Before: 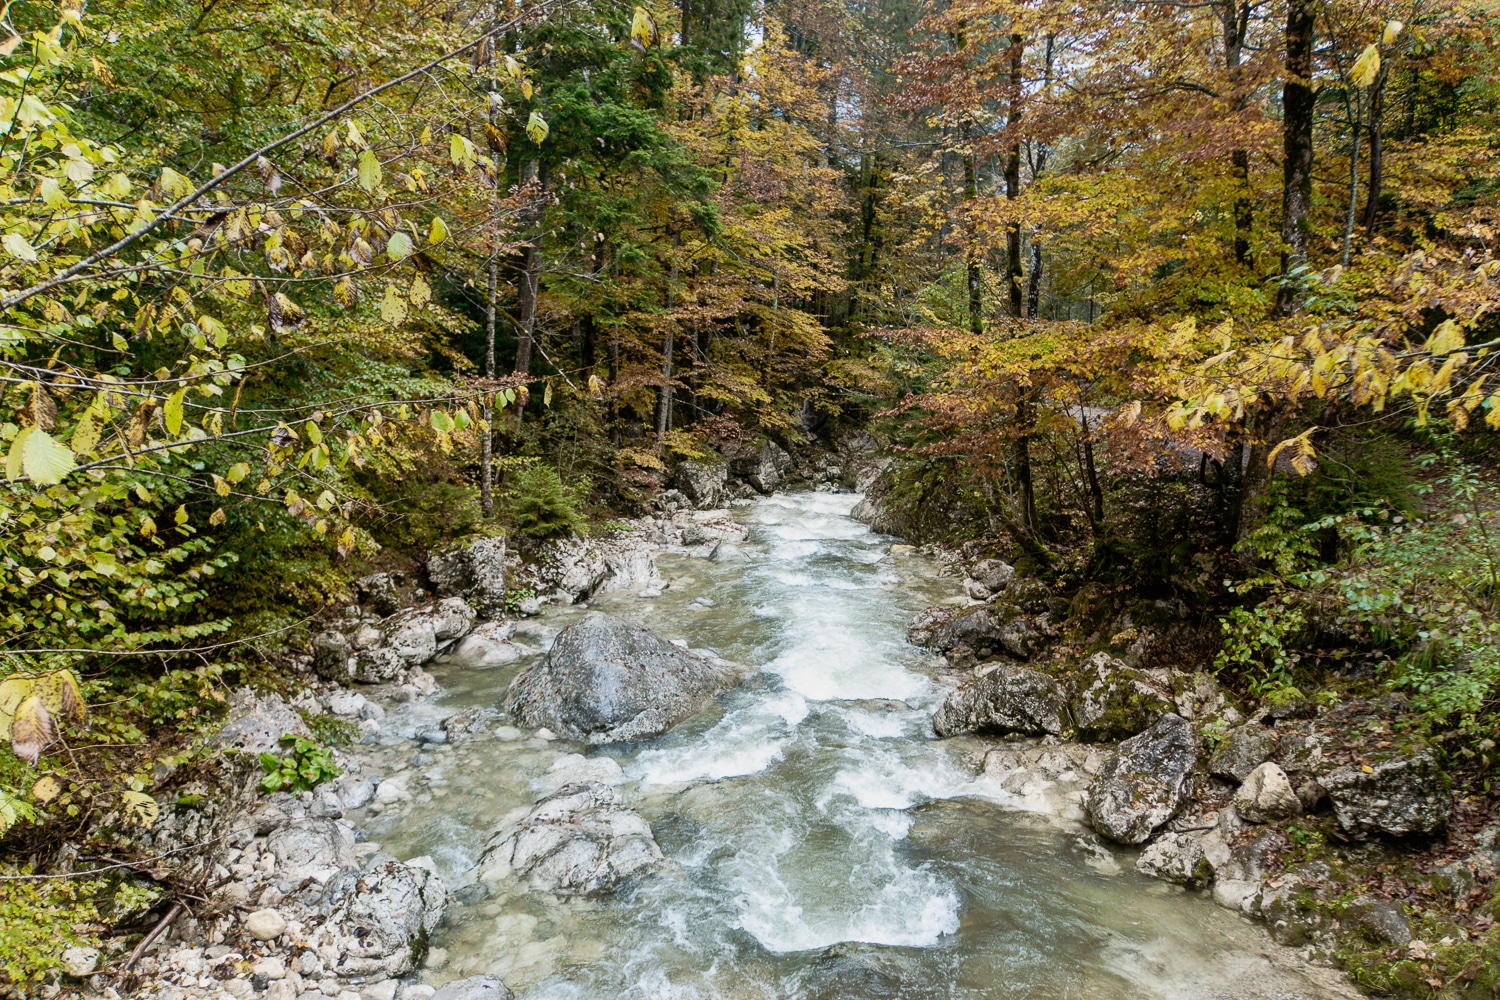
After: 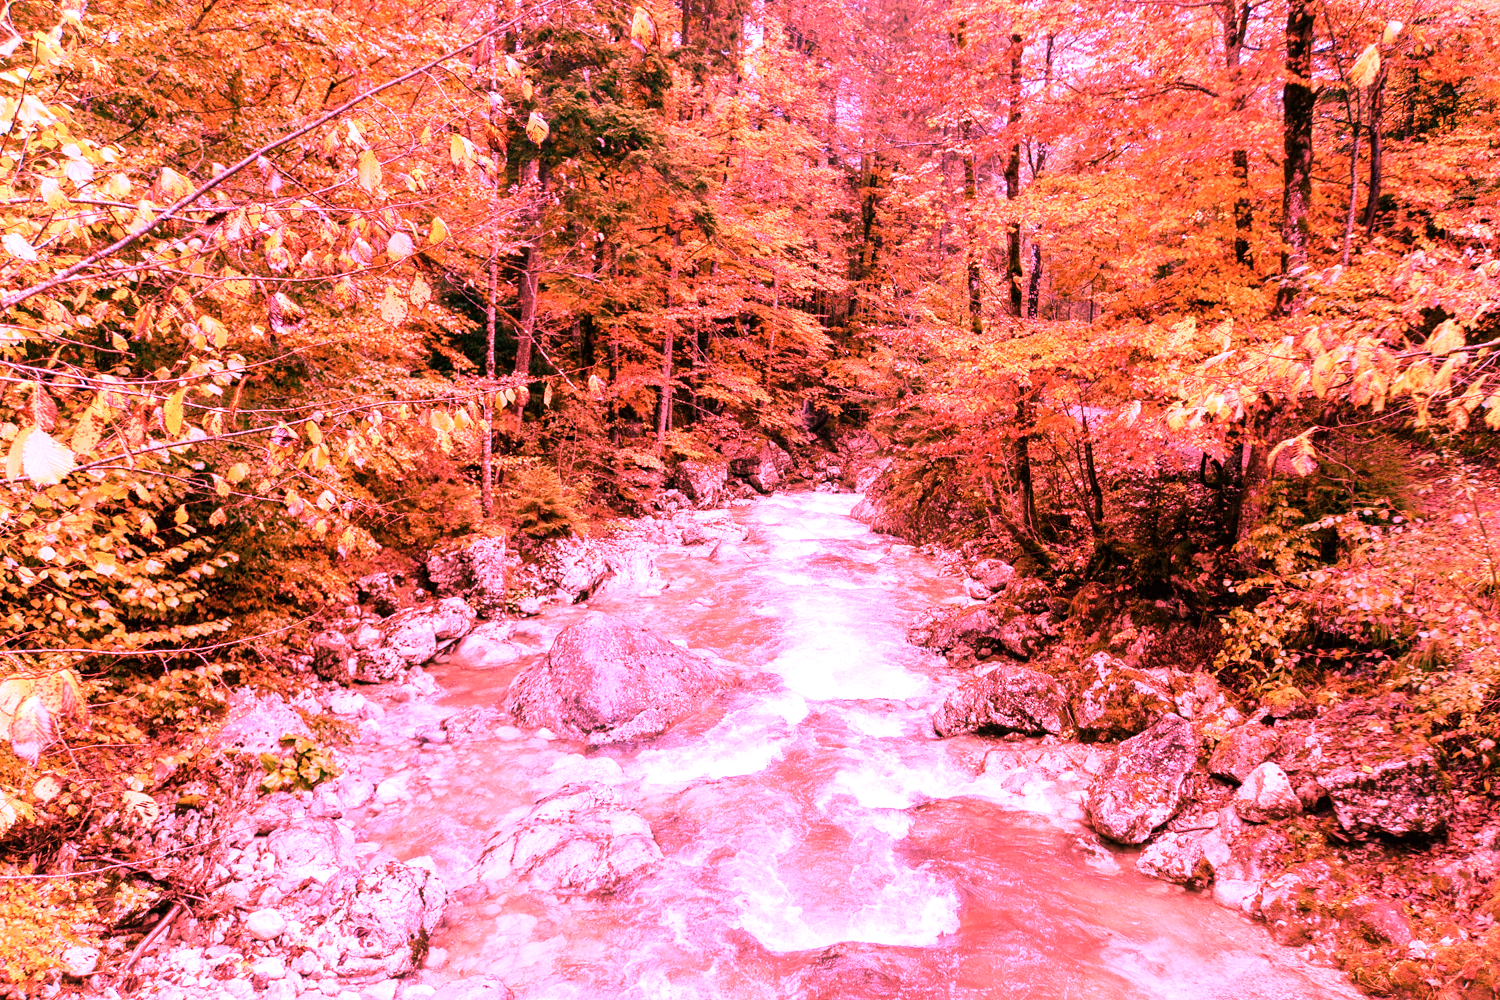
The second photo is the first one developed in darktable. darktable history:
white balance: red 2.9, blue 1.358
color calibration: illuminant F (fluorescent), F source F9 (Cool White Deluxe 4150 K) – high CRI, x 0.374, y 0.373, temperature 4158.34 K
